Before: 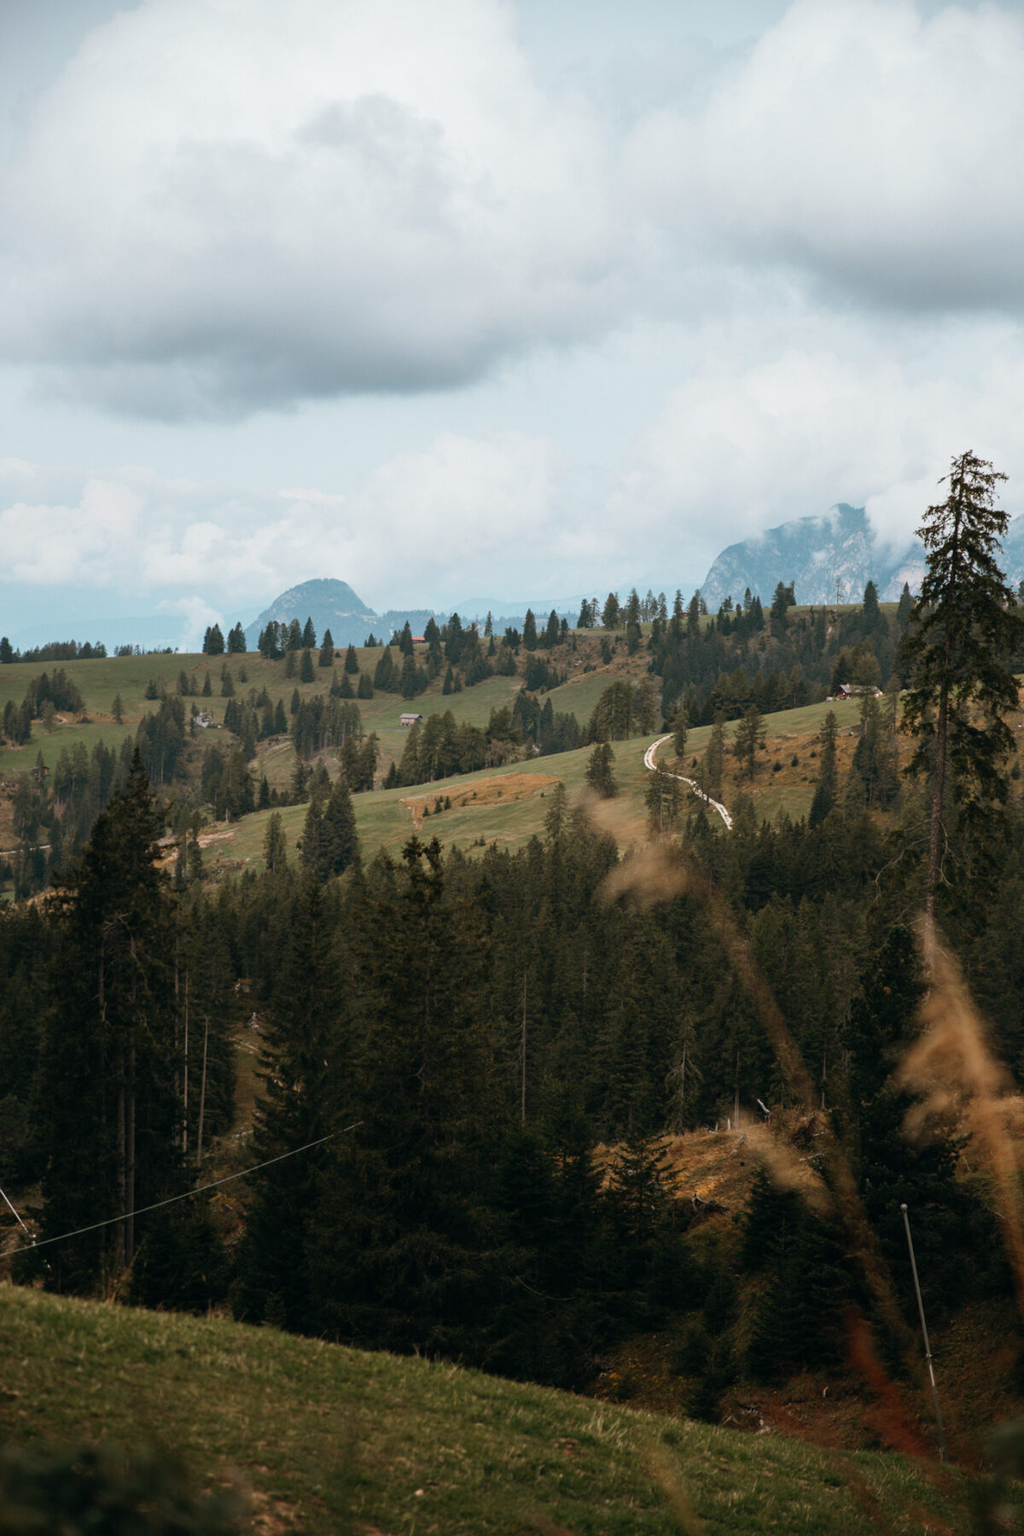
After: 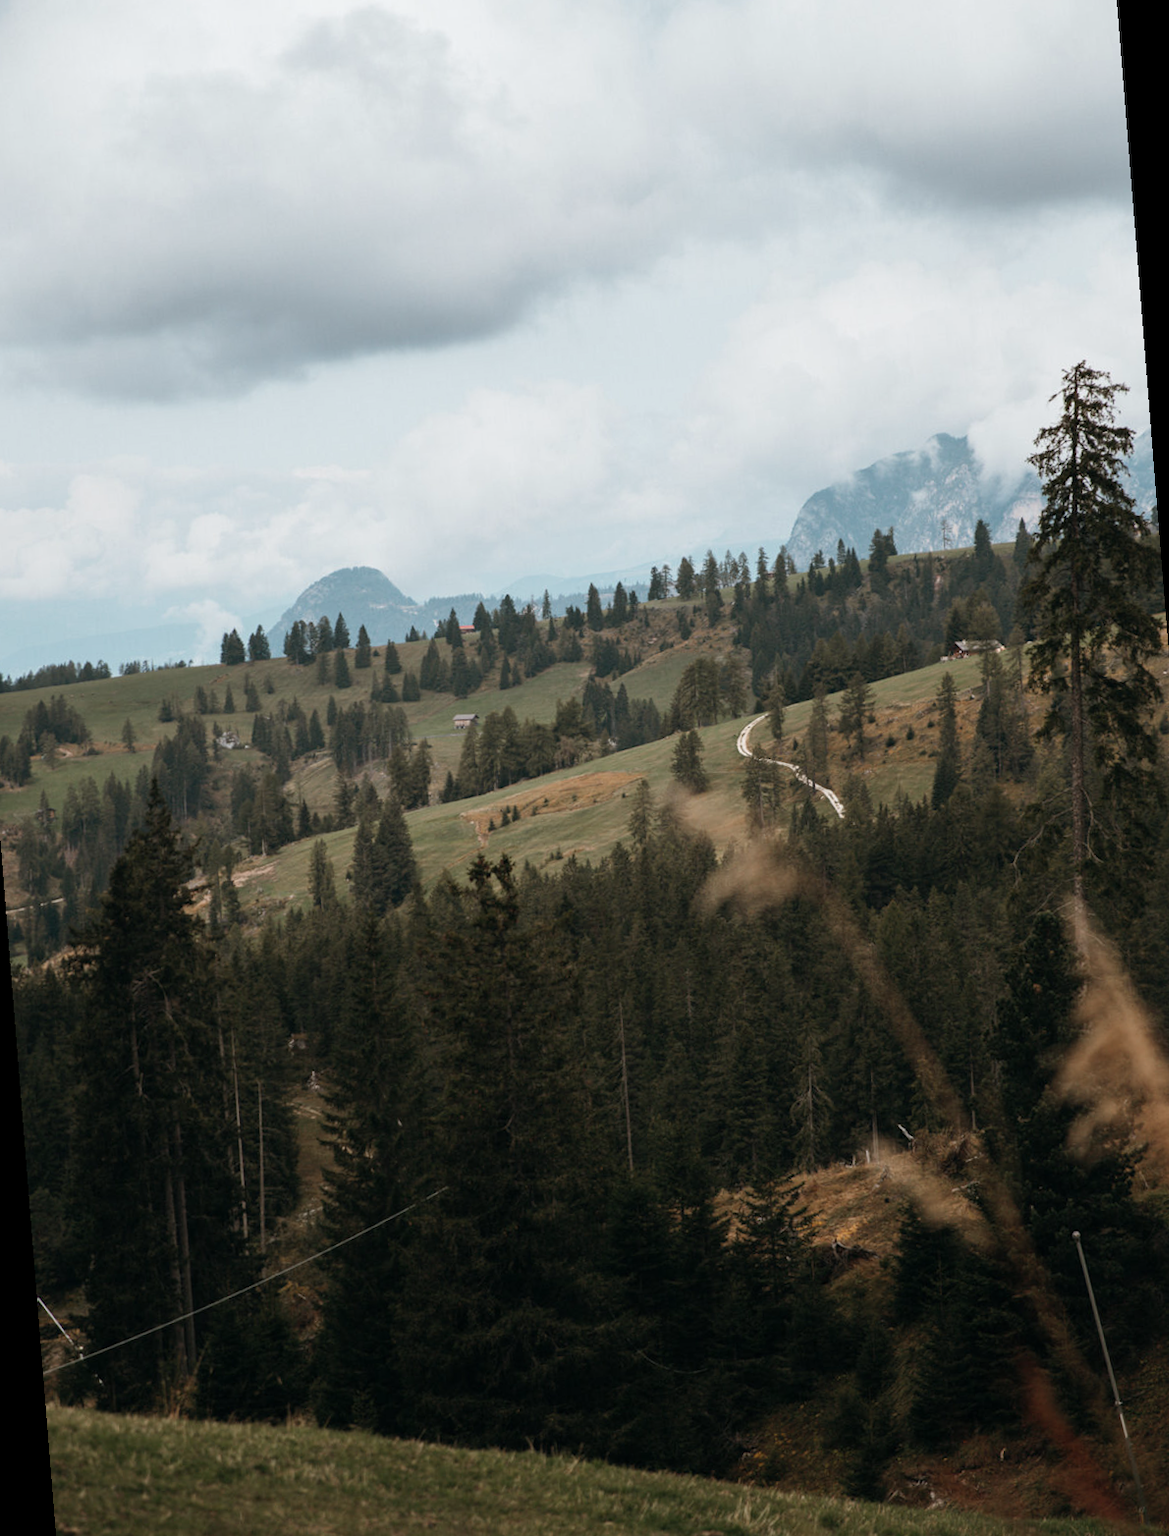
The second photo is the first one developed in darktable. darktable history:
rotate and perspective: rotation -4.57°, crop left 0.054, crop right 0.944, crop top 0.087, crop bottom 0.914
color correction: saturation 0.8
